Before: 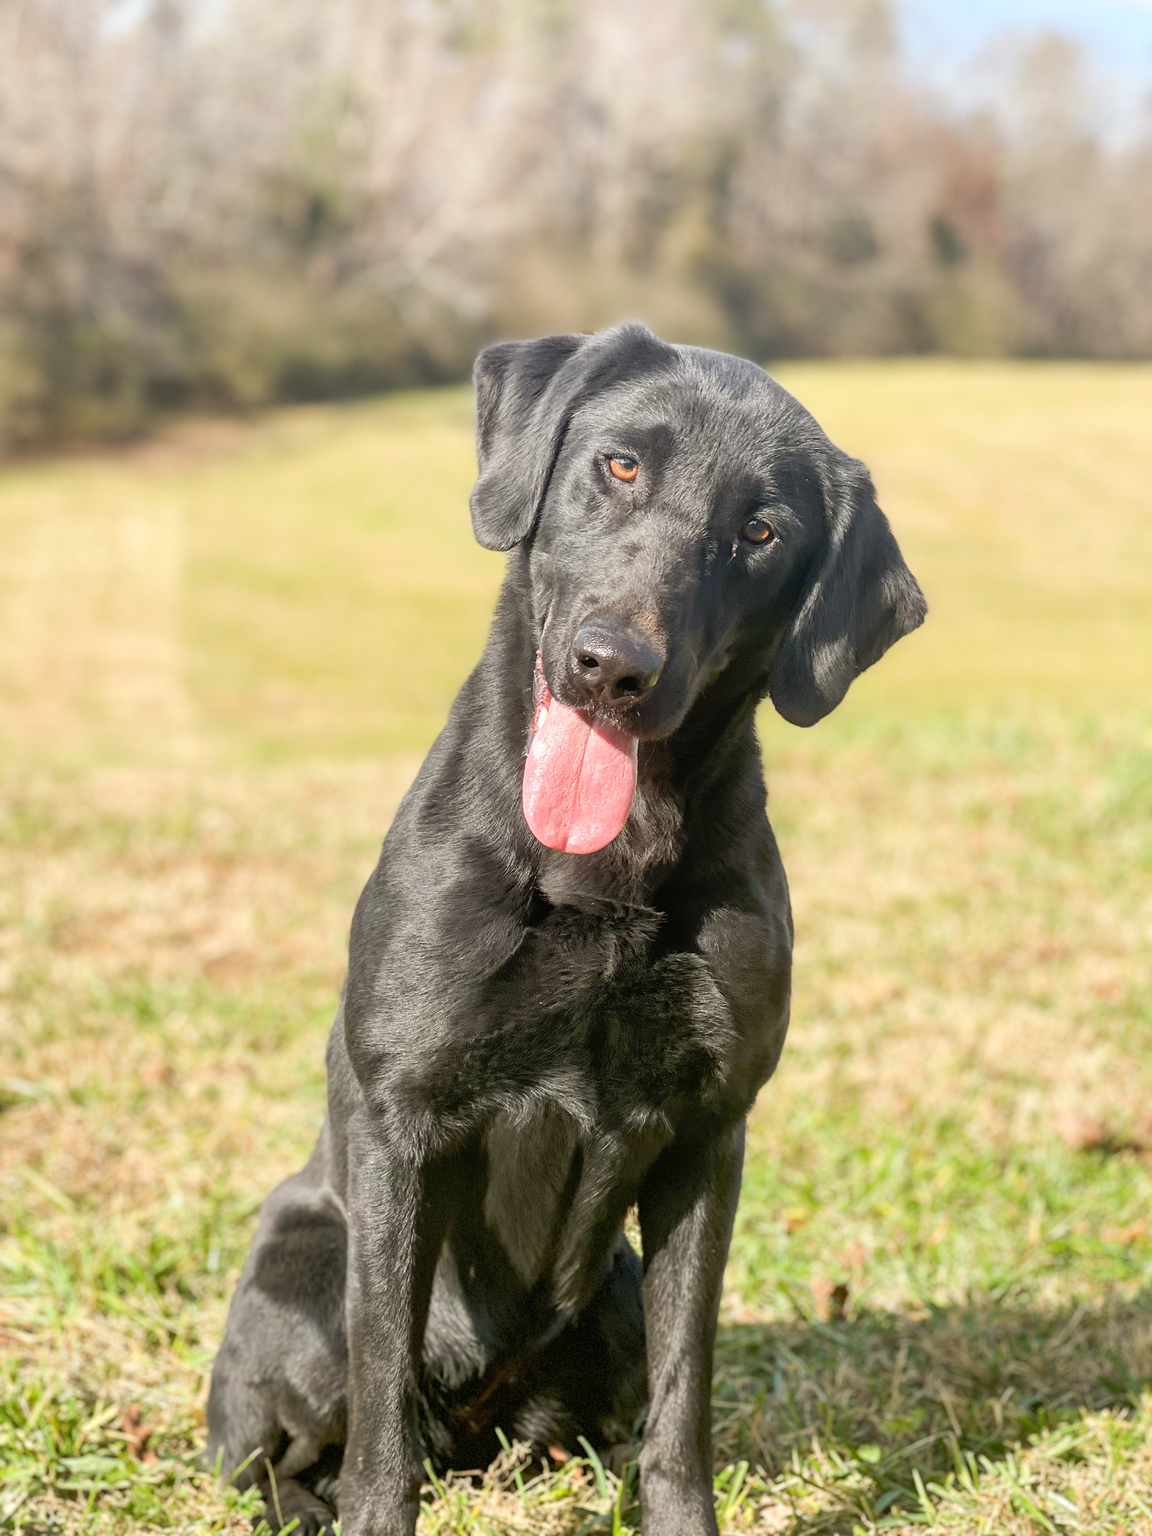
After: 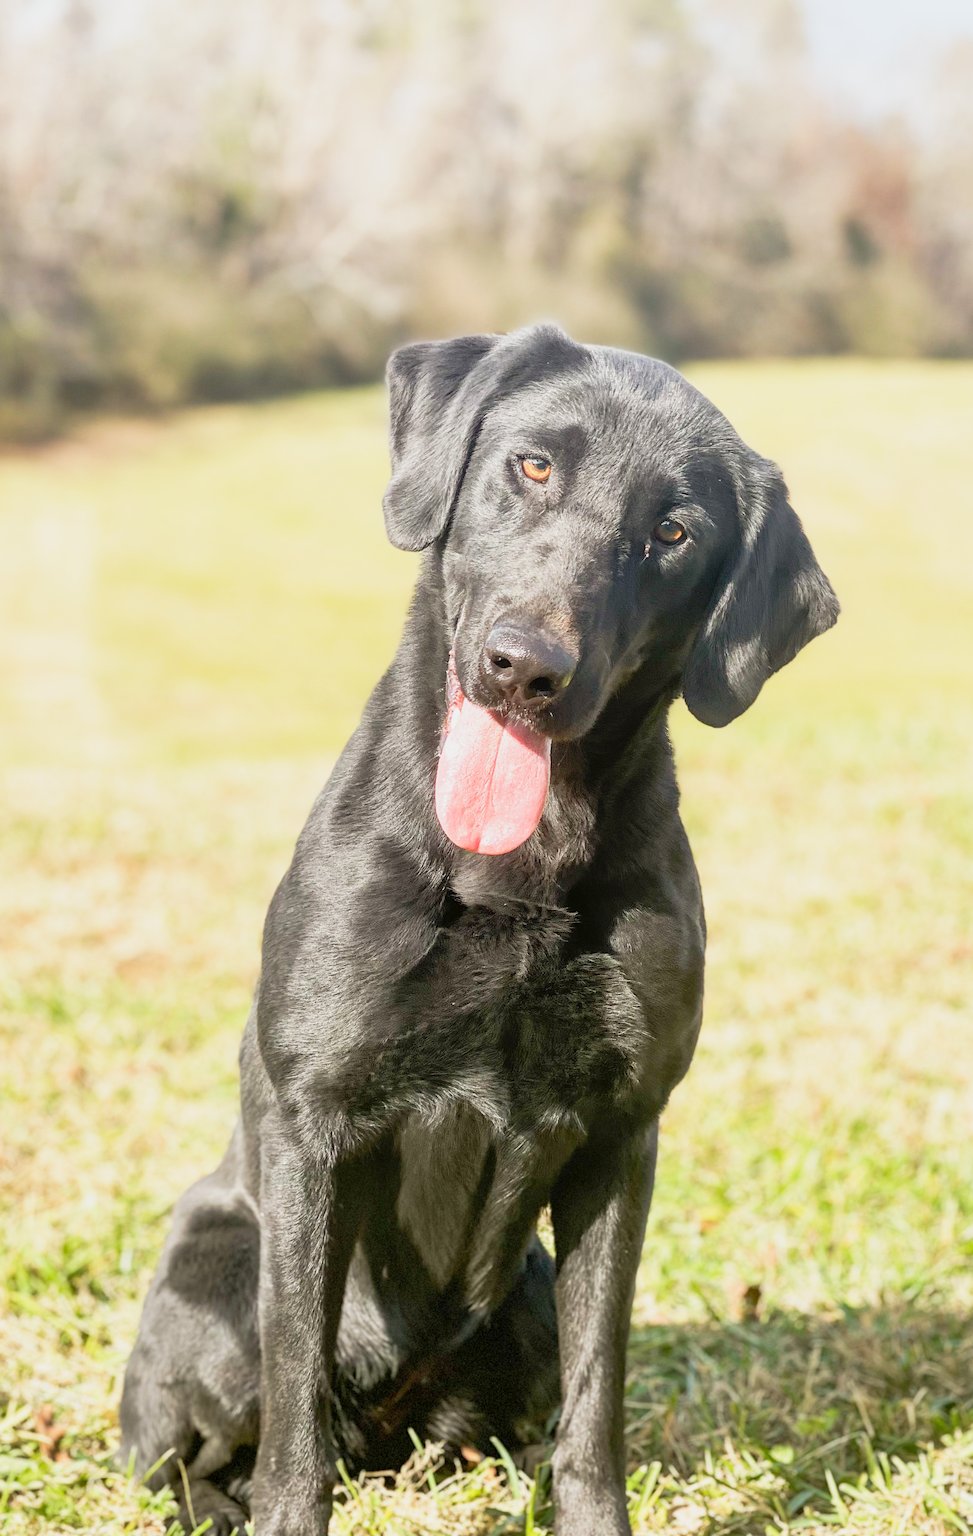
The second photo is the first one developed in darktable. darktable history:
base curve: curves: ch0 [(0, 0) (0.088, 0.125) (0.176, 0.251) (0.354, 0.501) (0.613, 0.749) (1, 0.877)], preserve colors none
crop: left 7.606%, right 7.852%
